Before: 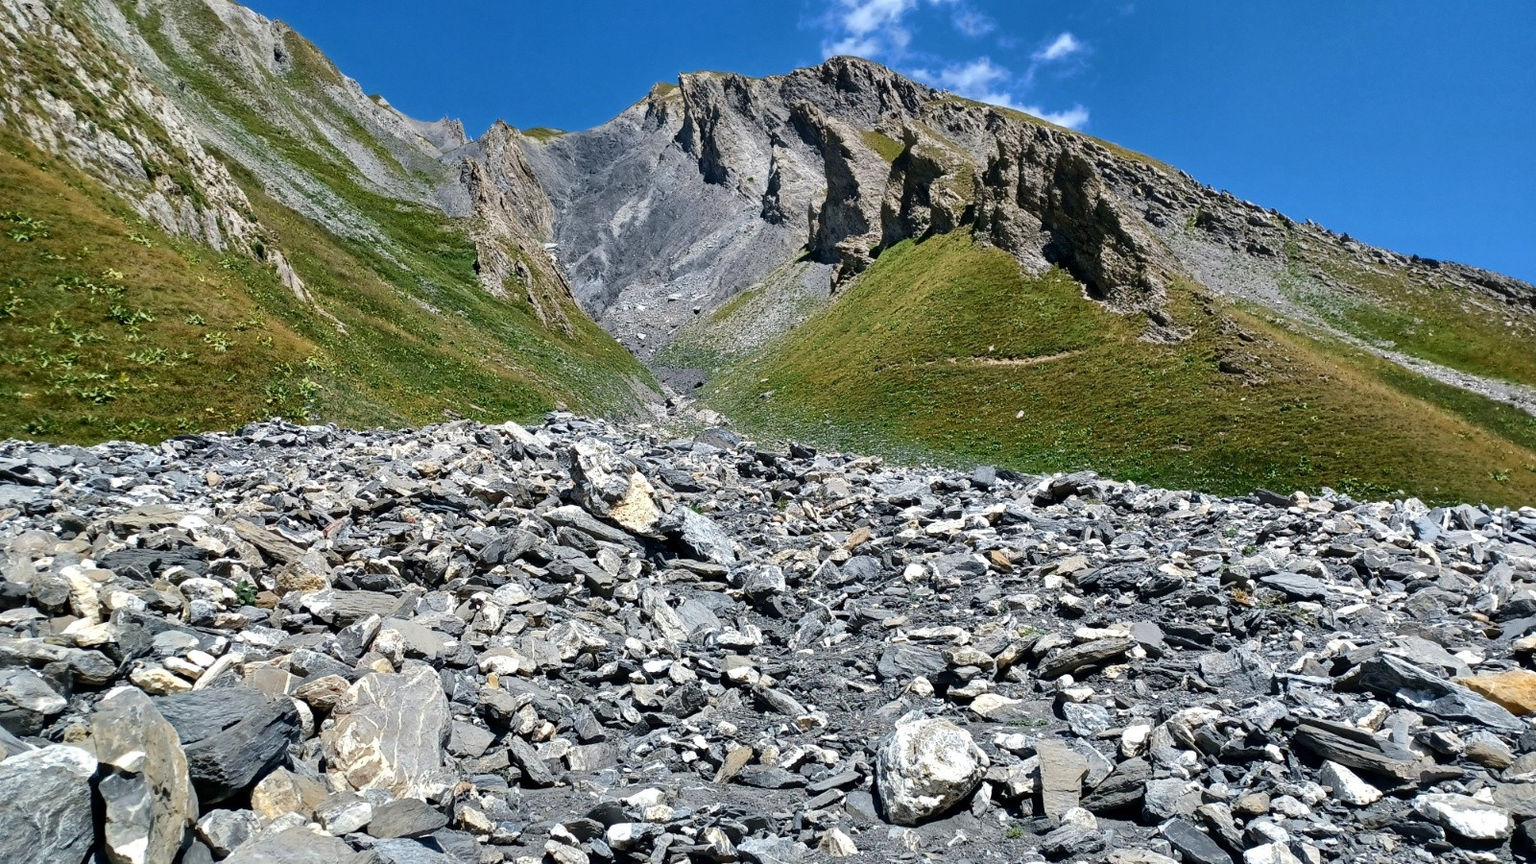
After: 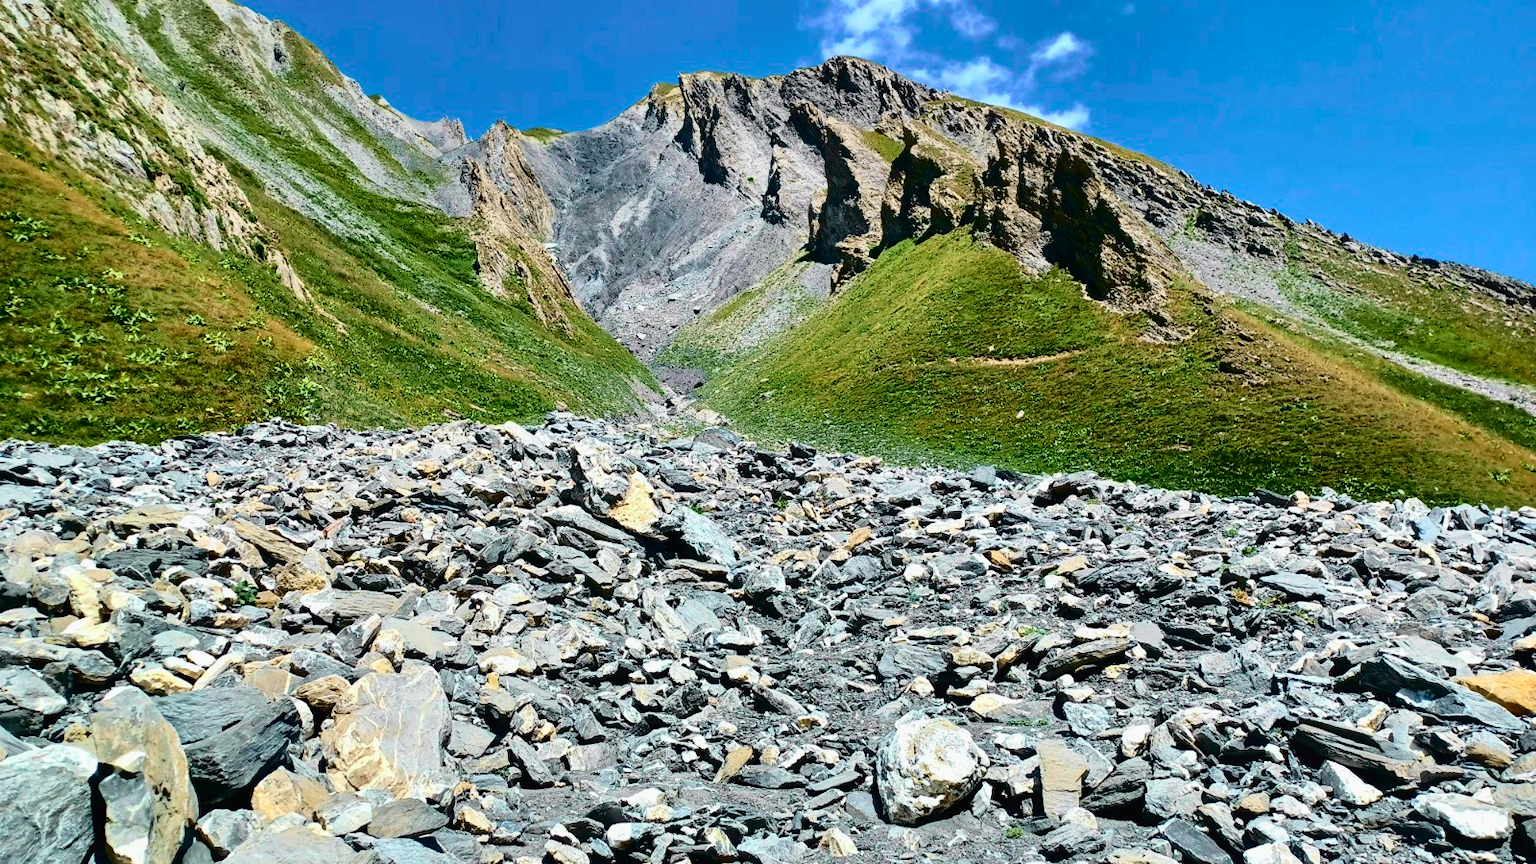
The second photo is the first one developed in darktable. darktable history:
tone curve: curves: ch0 [(0, 0.014) (0.17, 0.099) (0.392, 0.438) (0.725, 0.828) (0.872, 0.918) (1, 0.981)]; ch1 [(0, 0) (0.402, 0.36) (0.488, 0.466) (0.5, 0.499) (0.515, 0.515) (0.574, 0.595) (0.619, 0.65) (0.701, 0.725) (1, 1)]; ch2 [(0, 0) (0.432, 0.422) (0.486, 0.49) (0.503, 0.503) (0.523, 0.554) (0.562, 0.606) (0.644, 0.694) (0.717, 0.753) (1, 0.991)], color space Lab, independent channels
